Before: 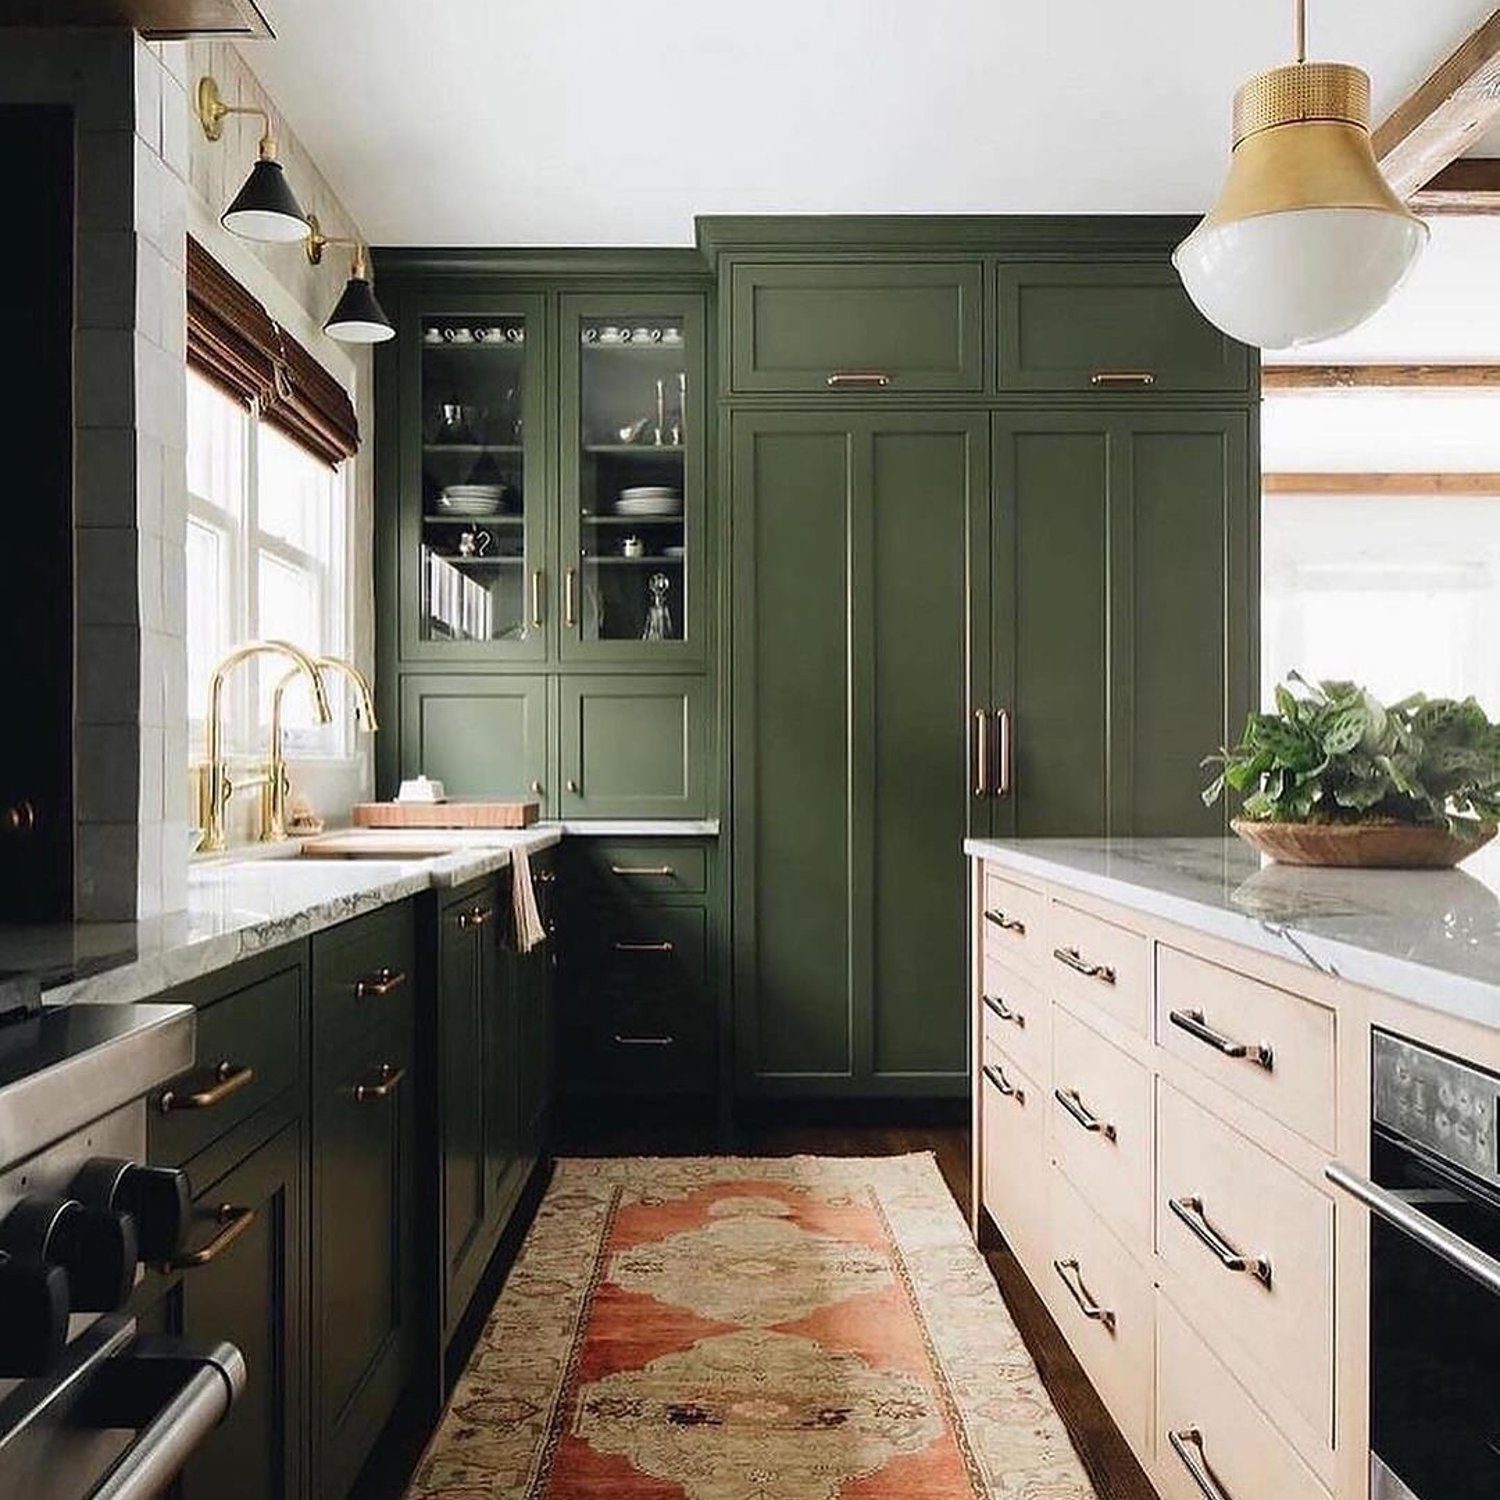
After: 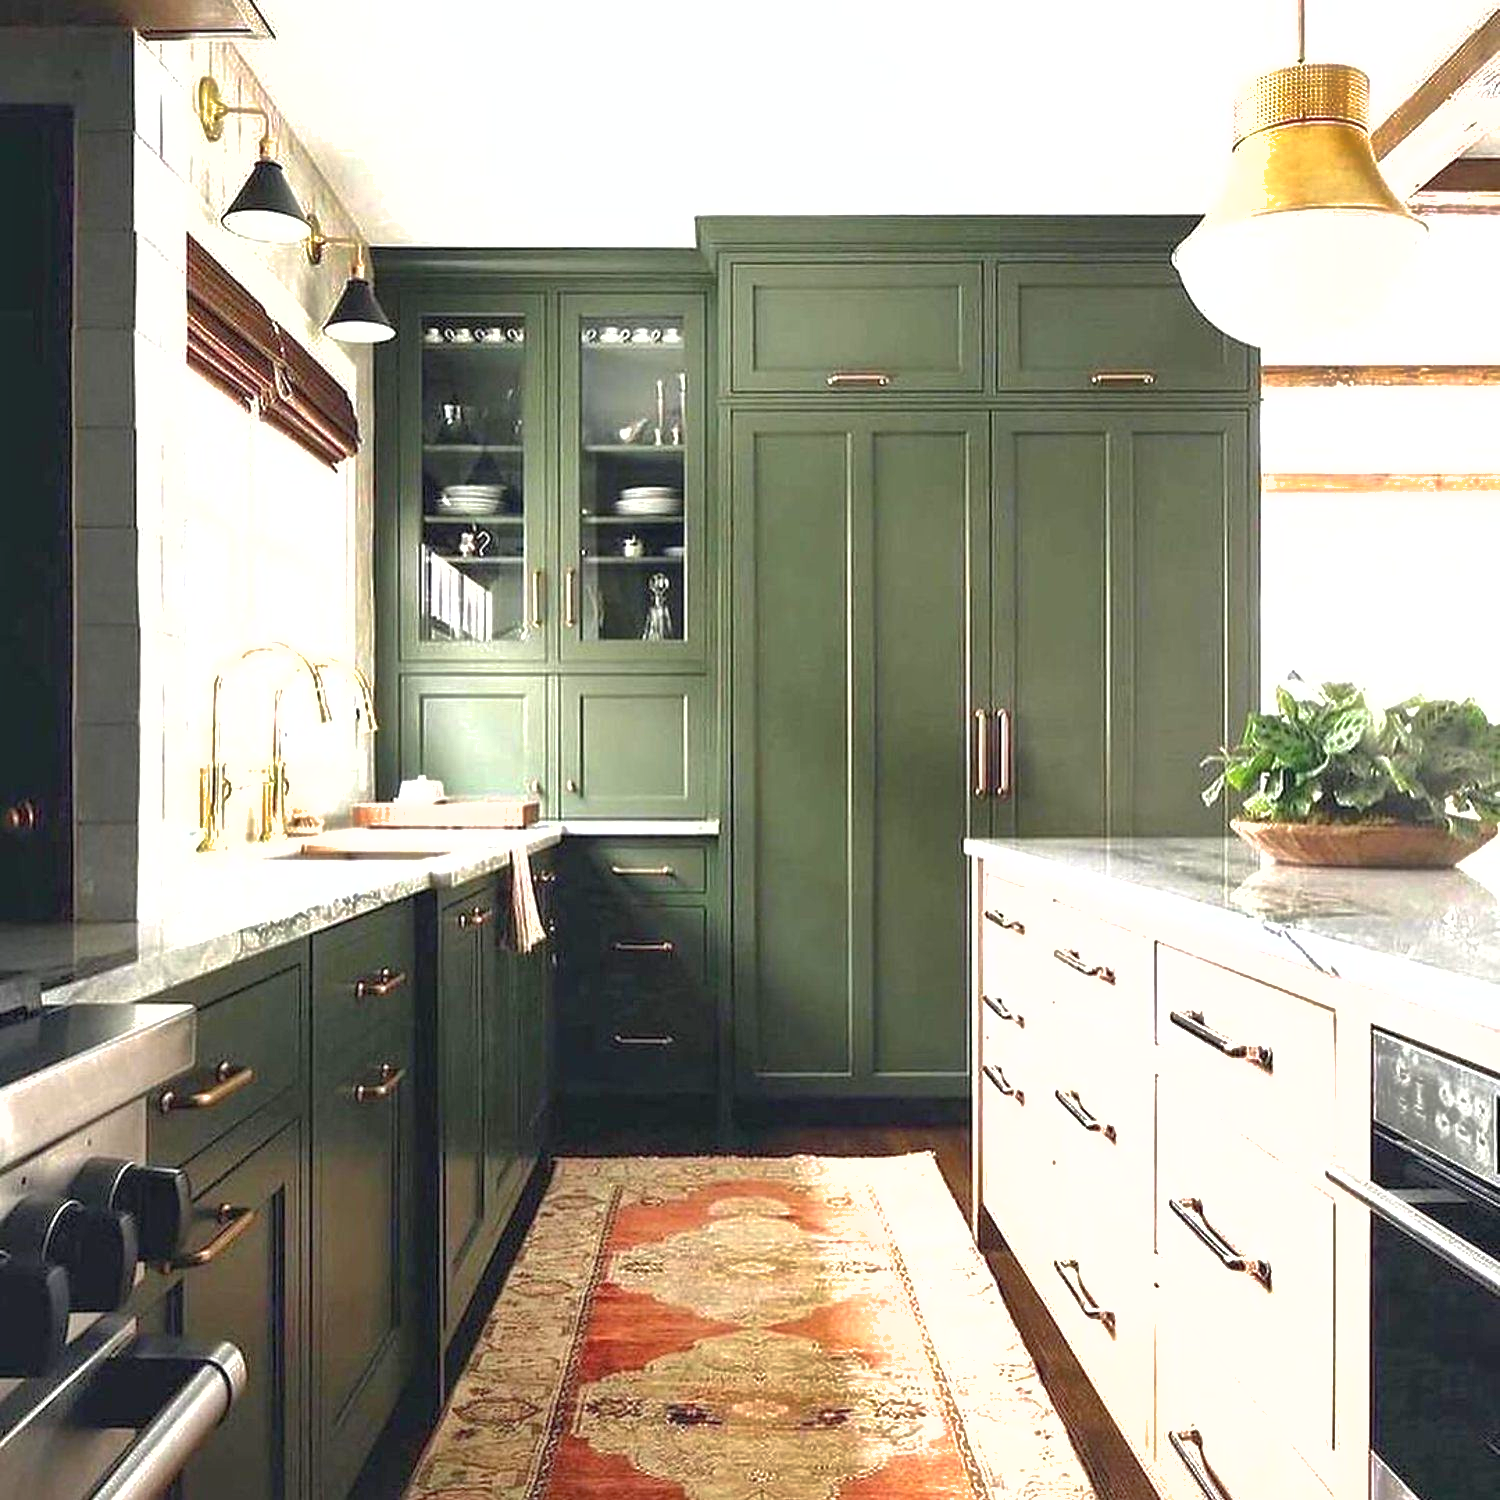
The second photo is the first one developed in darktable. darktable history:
exposure: black level correction 0, exposure 1.2 EV, compensate highlight preservation false
shadows and highlights: on, module defaults
